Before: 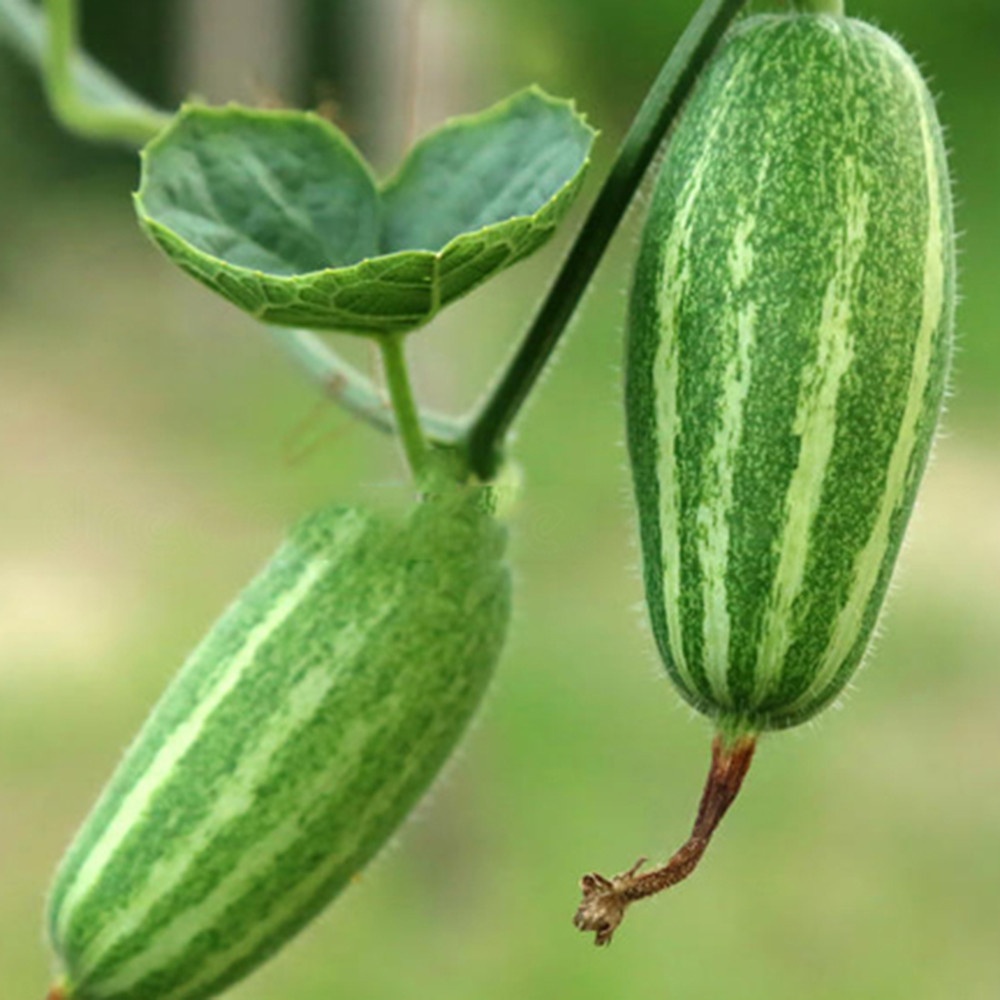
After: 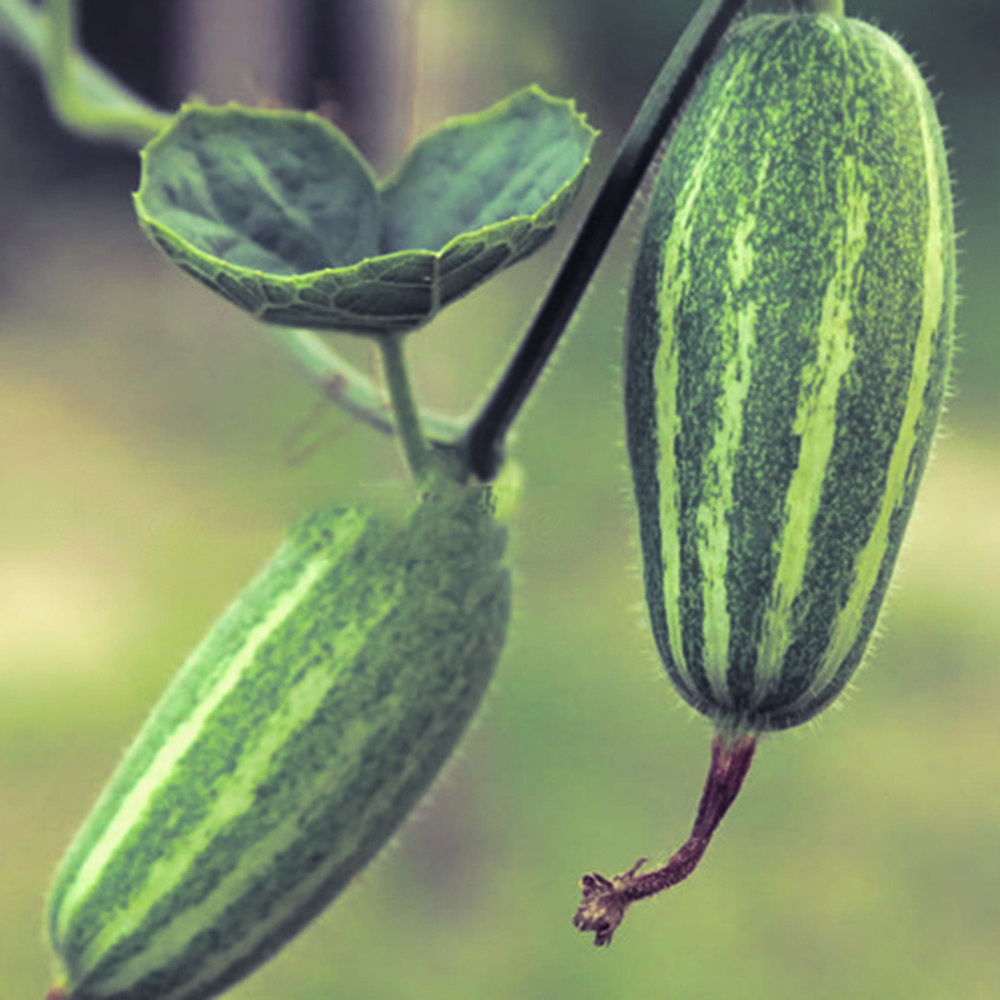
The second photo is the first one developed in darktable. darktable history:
rgb curve: curves: ch2 [(0, 0) (0.567, 0.512) (1, 1)], mode RGB, independent channels
split-toning: shadows › hue 255.6°, shadows › saturation 0.66, highlights › hue 43.2°, highlights › saturation 0.68, balance -50.1
